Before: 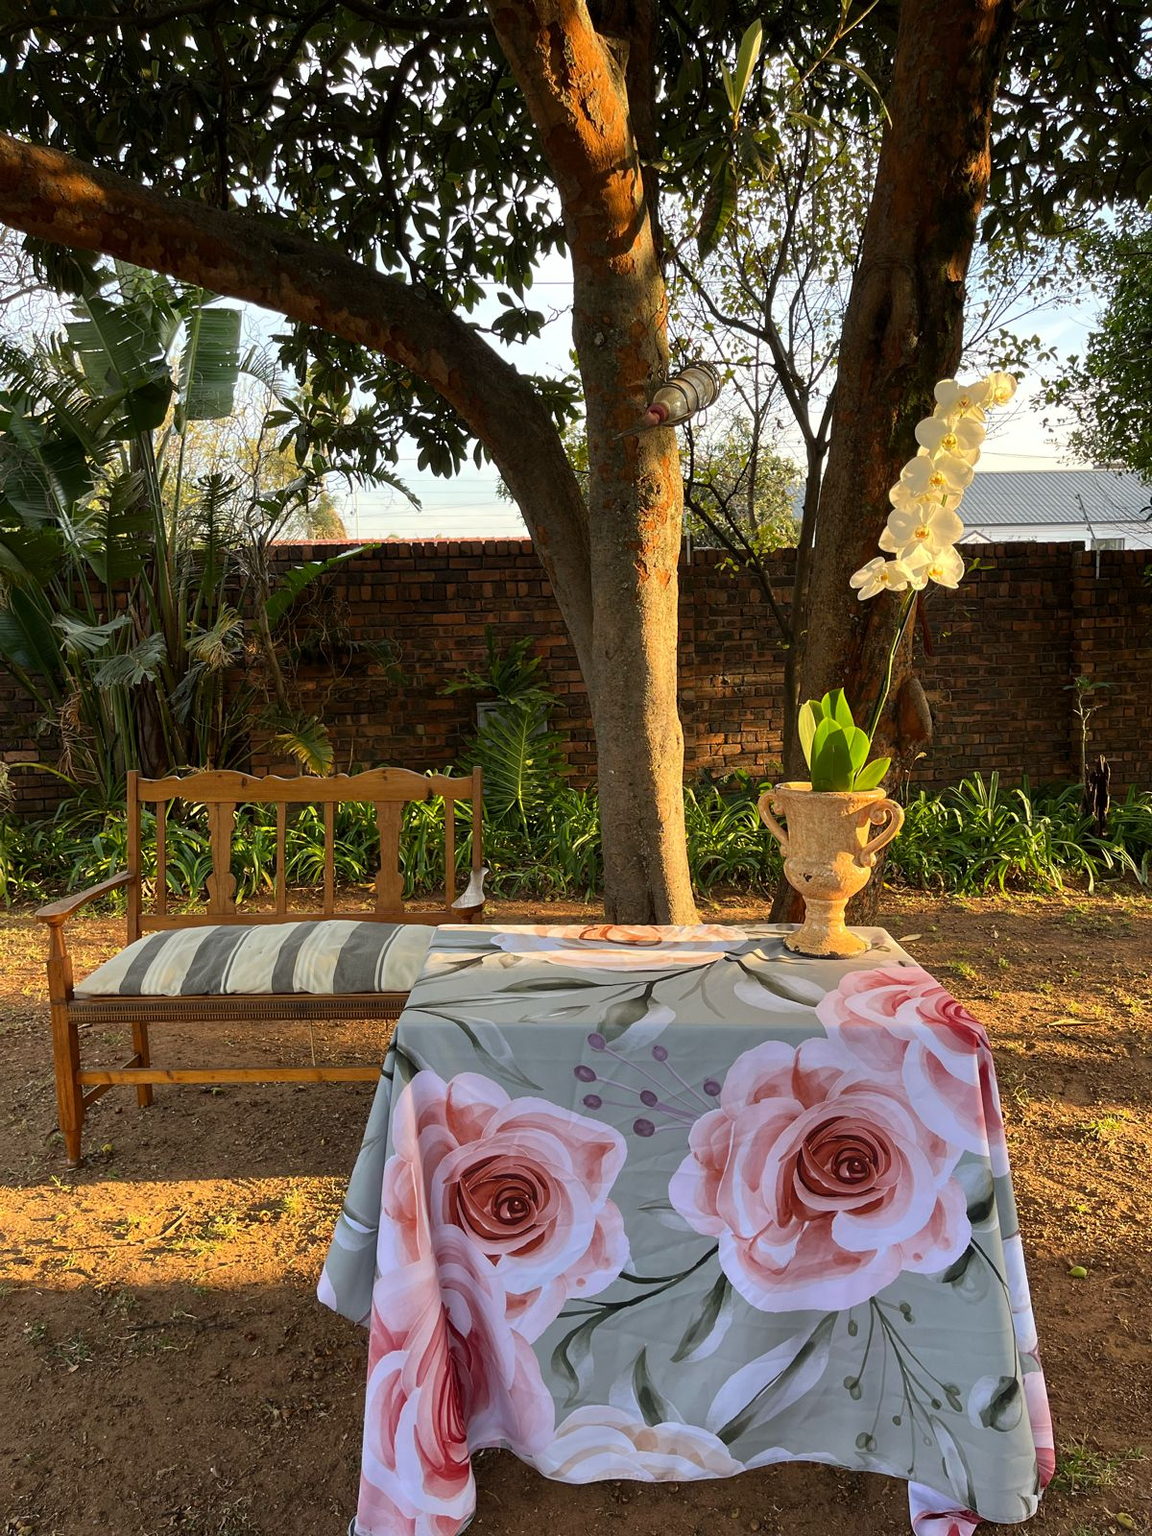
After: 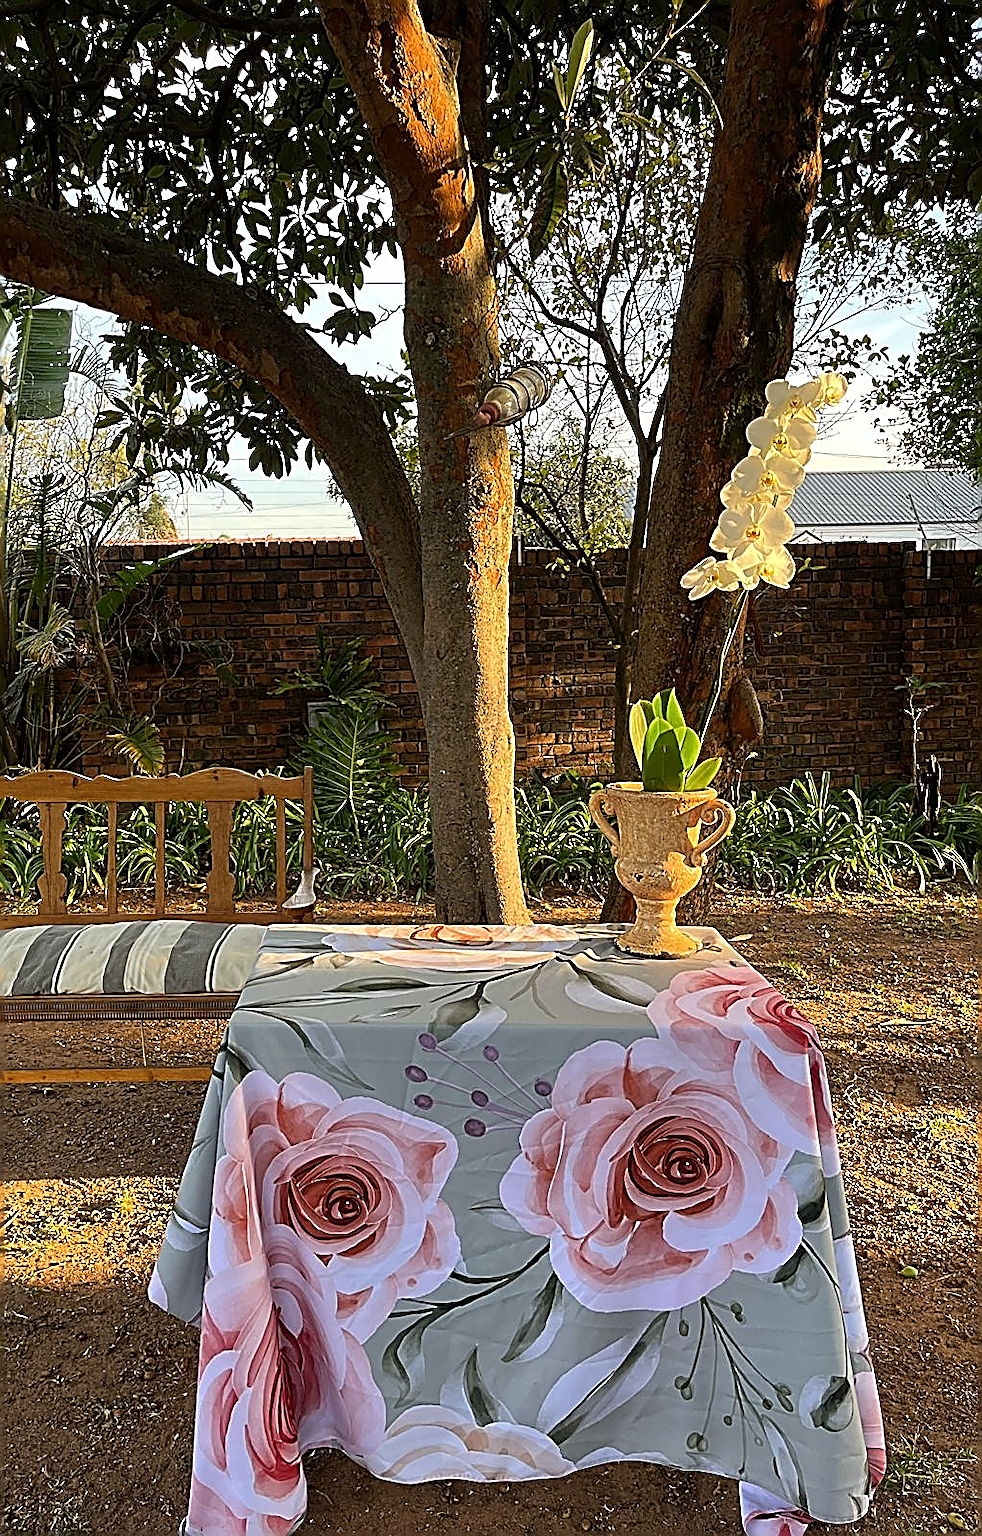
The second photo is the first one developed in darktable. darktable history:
crop and rotate: left 14.738%
exposure: compensate exposure bias true, compensate highlight preservation false
sharpen: amount 1.988
